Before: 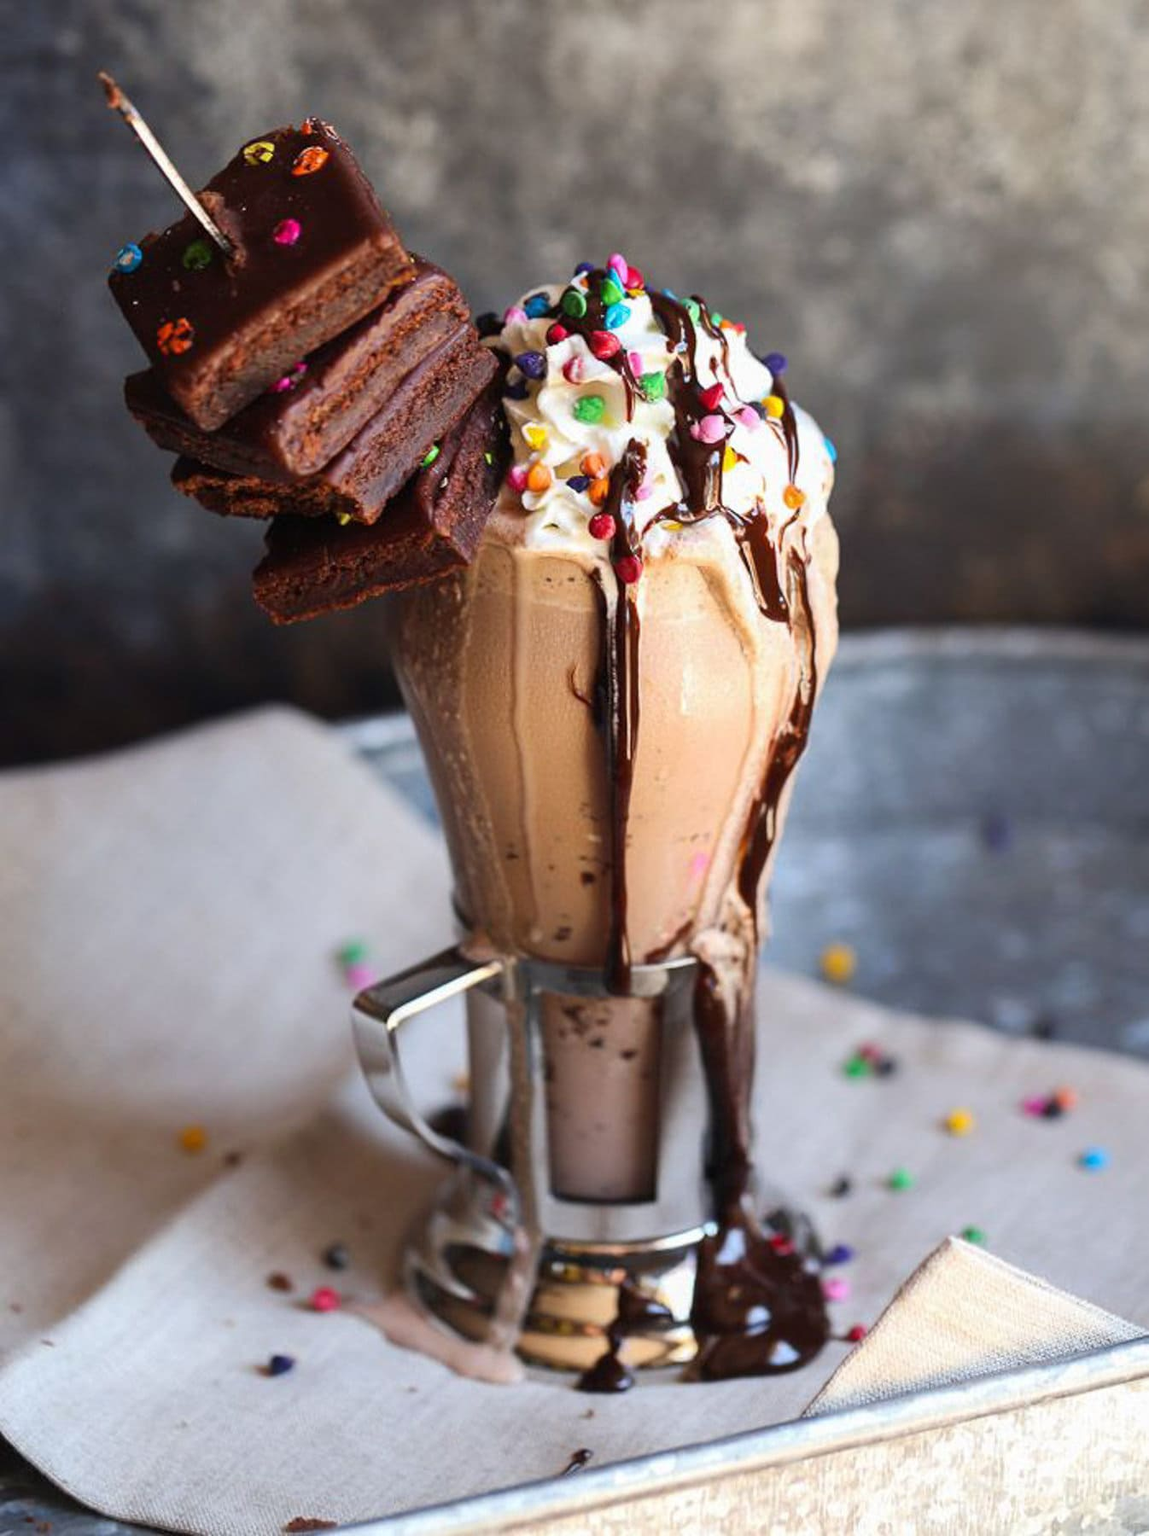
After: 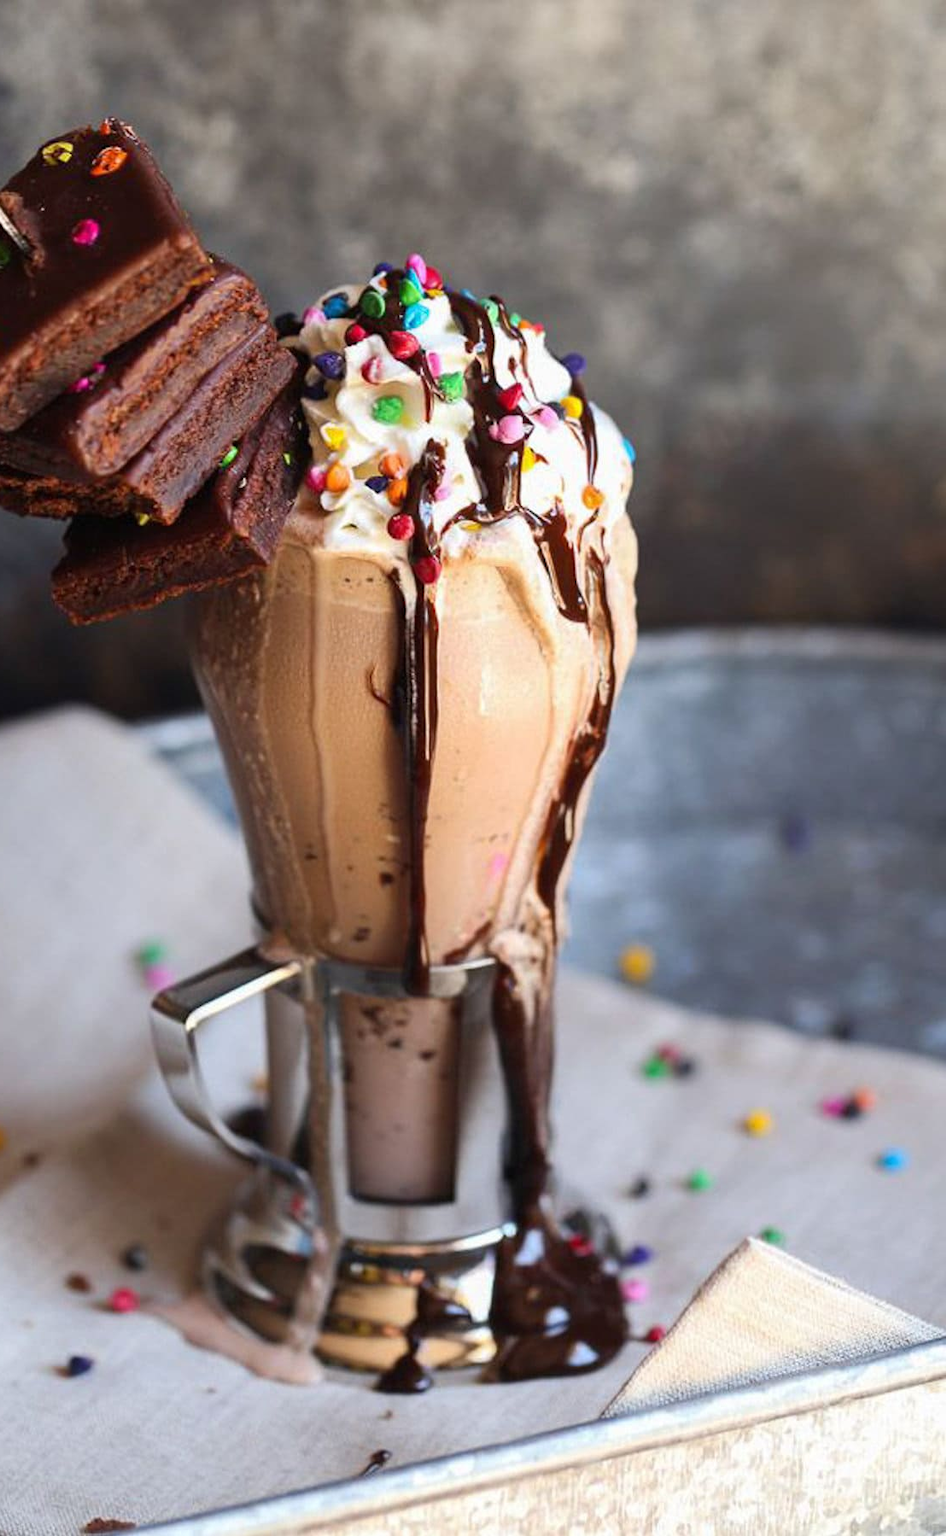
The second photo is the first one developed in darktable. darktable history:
crop: left 17.56%, bottom 0.017%
